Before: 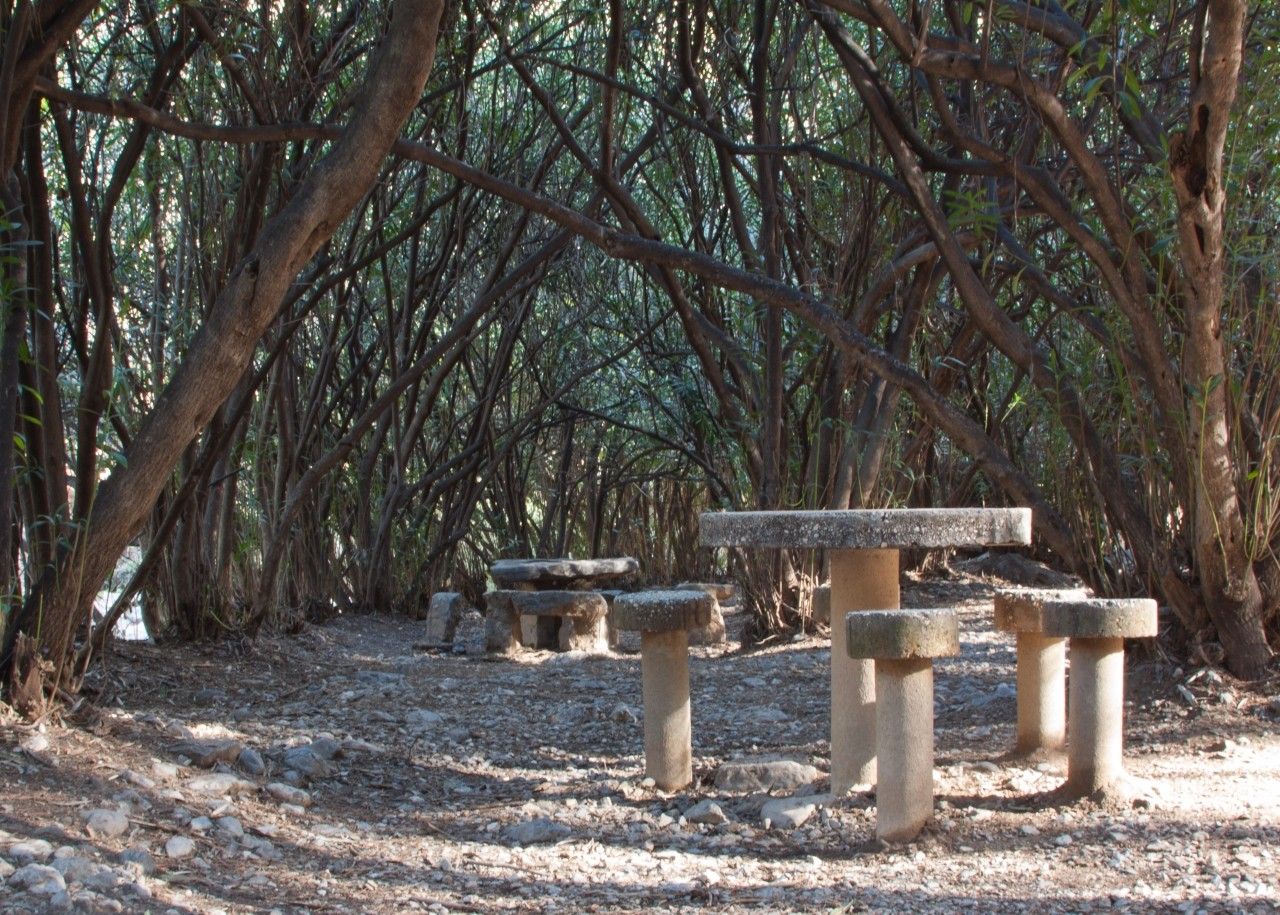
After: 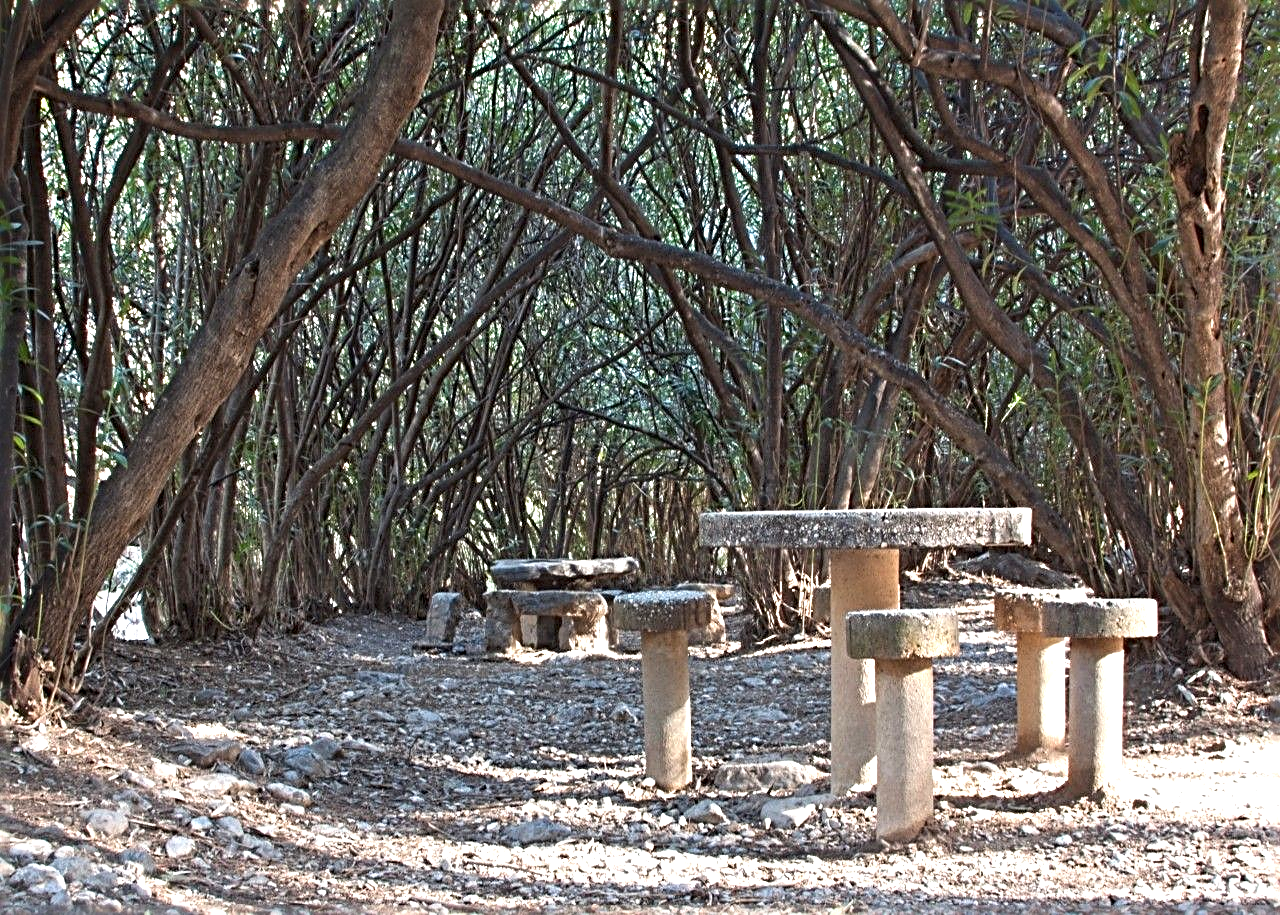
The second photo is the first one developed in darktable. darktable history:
exposure: black level correction 0, exposure 0.7 EV, compensate exposure bias true, compensate highlight preservation false
sharpen: radius 3.69, amount 0.928
